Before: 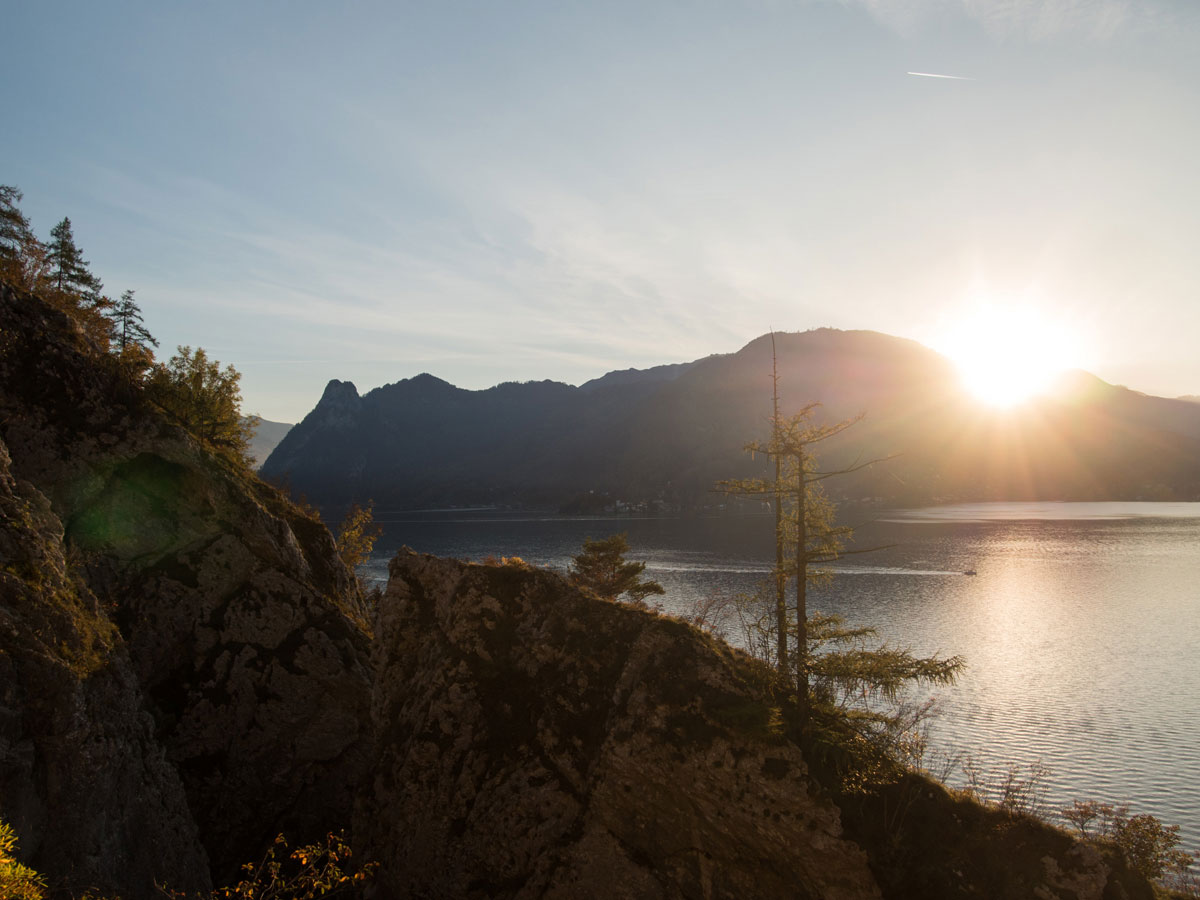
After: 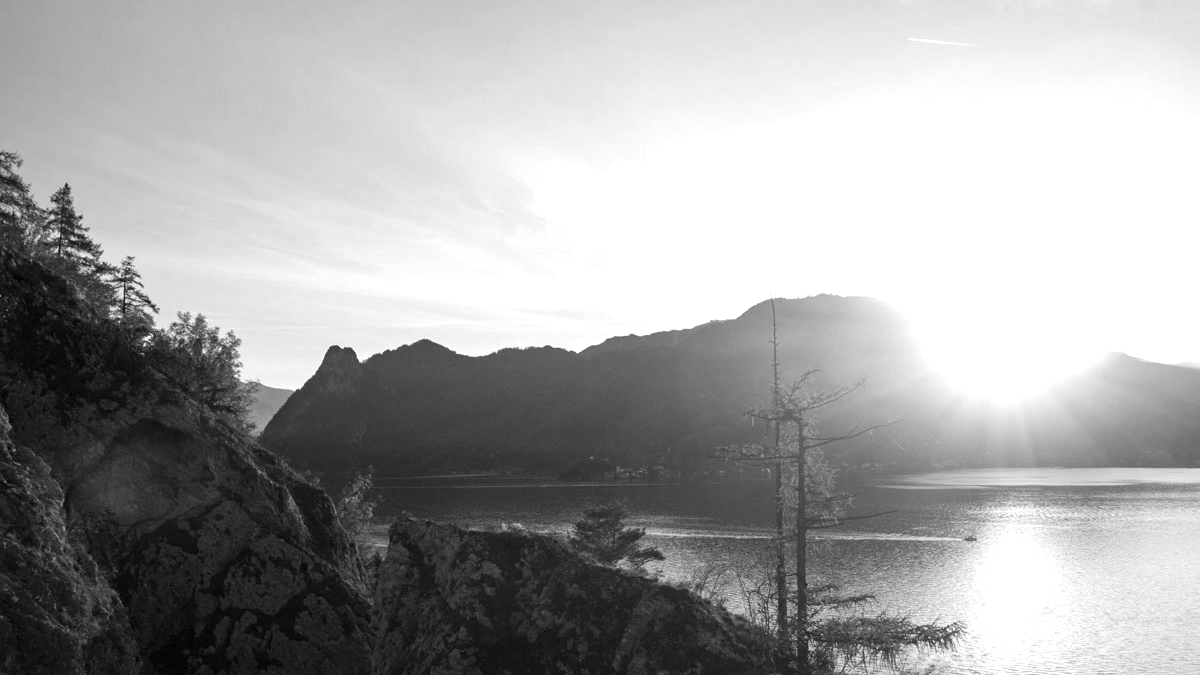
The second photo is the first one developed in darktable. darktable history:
crop: top 3.857%, bottom 21.132%
monochrome: size 1
exposure: exposure 0.766 EV, compensate highlight preservation false
haze removal: compatibility mode true, adaptive false
